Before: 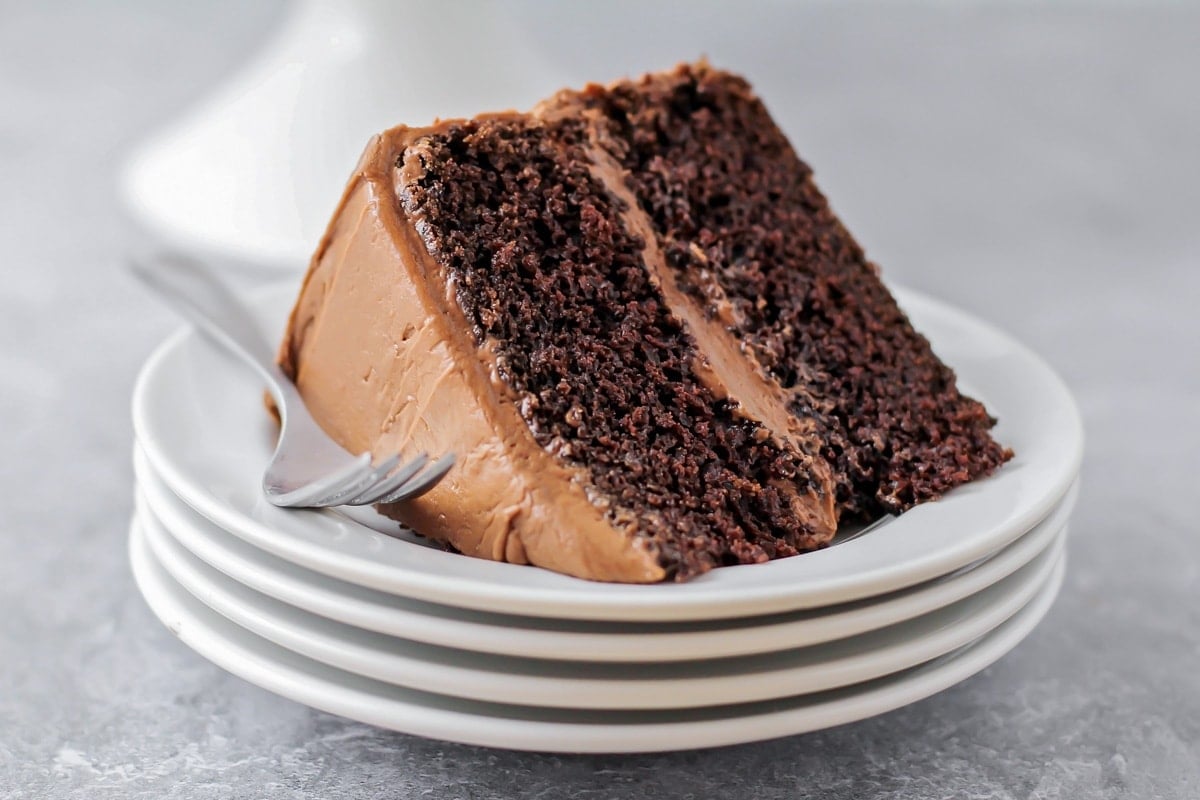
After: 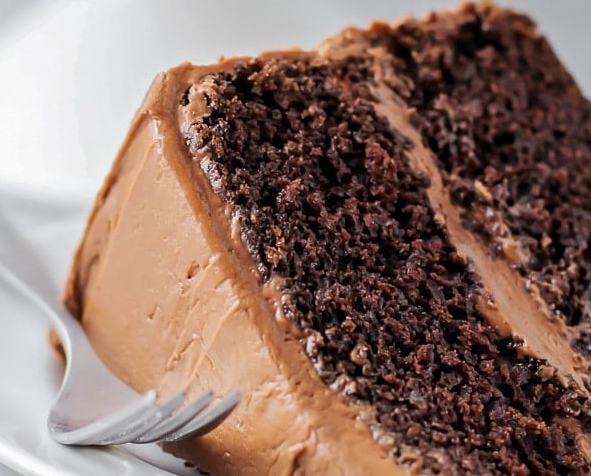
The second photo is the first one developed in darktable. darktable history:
crop: left 17.954%, top 7.77%, right 32.734%, bottom 32.714%
